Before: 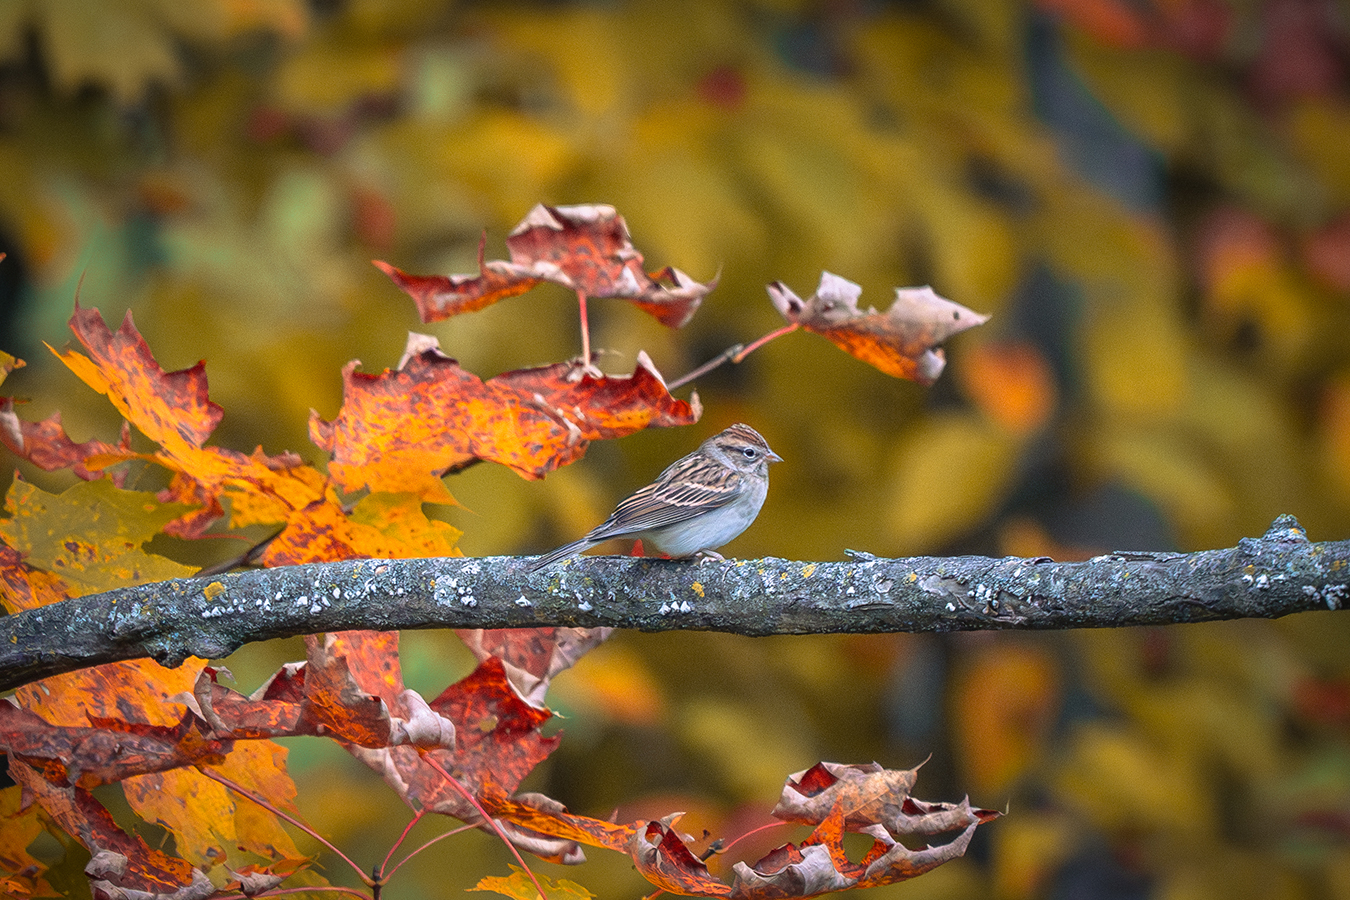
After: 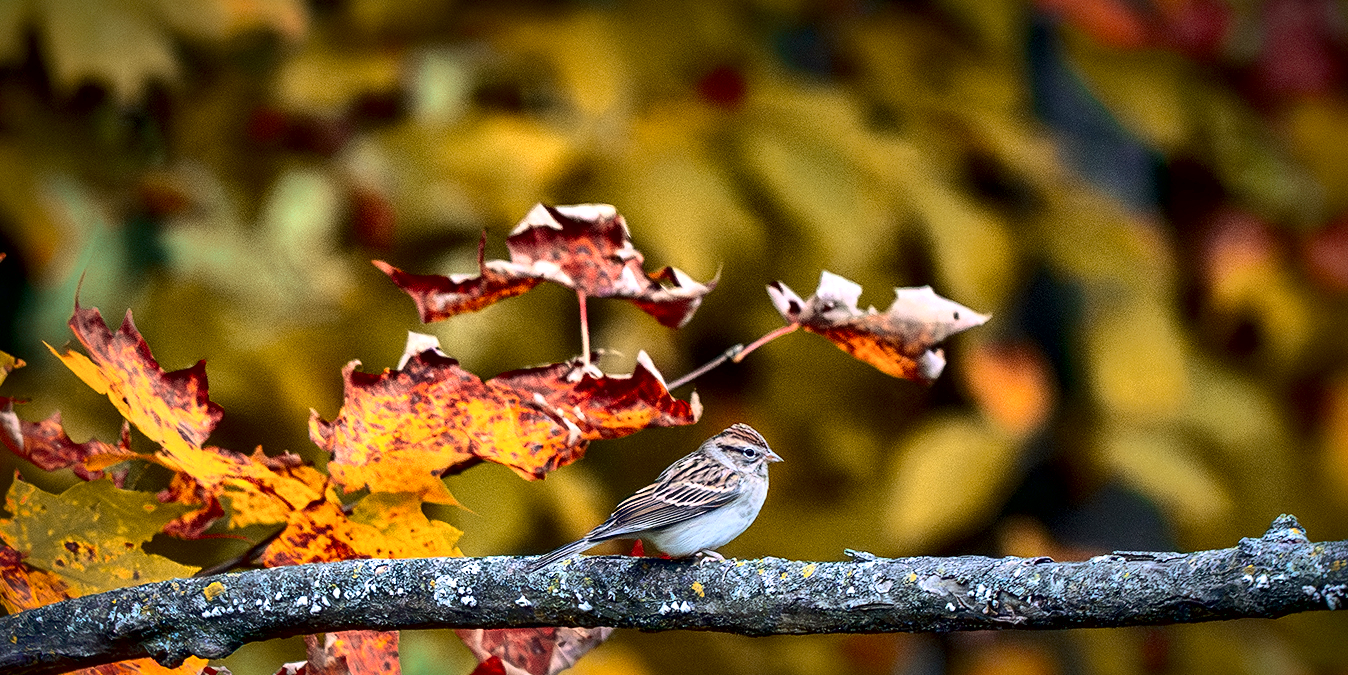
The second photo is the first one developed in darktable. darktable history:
contrast brightness saturation: contrast 0.2, brightness -0.11, saturation 0.1
local contrast: mode bilateral grid, contrast 44, coarseness 69, detail 214%, midtone range 0.2
crop: bottom 24.967%
shadows and highlights: on, module defaults
